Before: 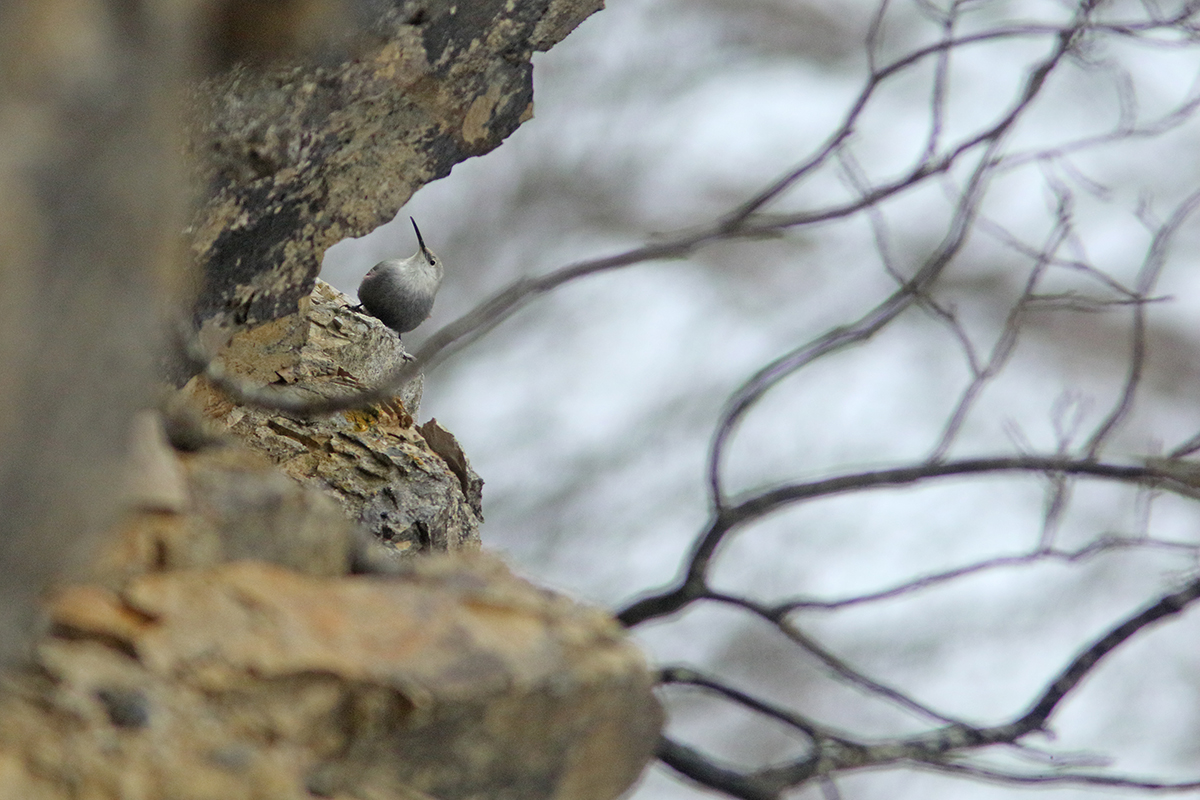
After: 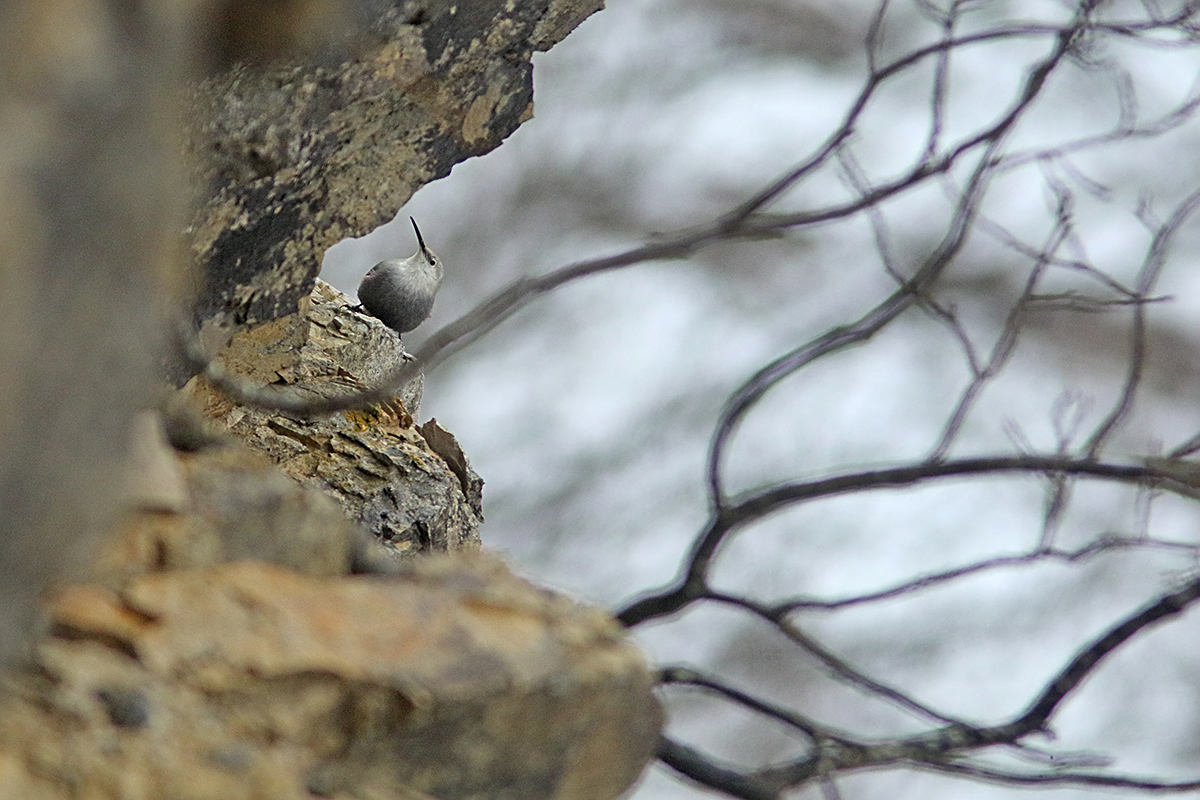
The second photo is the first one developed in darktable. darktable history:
sharpen: on, module defaults
shadows and highlights: shadows 12.79, white point adjustment 1.1, soften with gaussian
